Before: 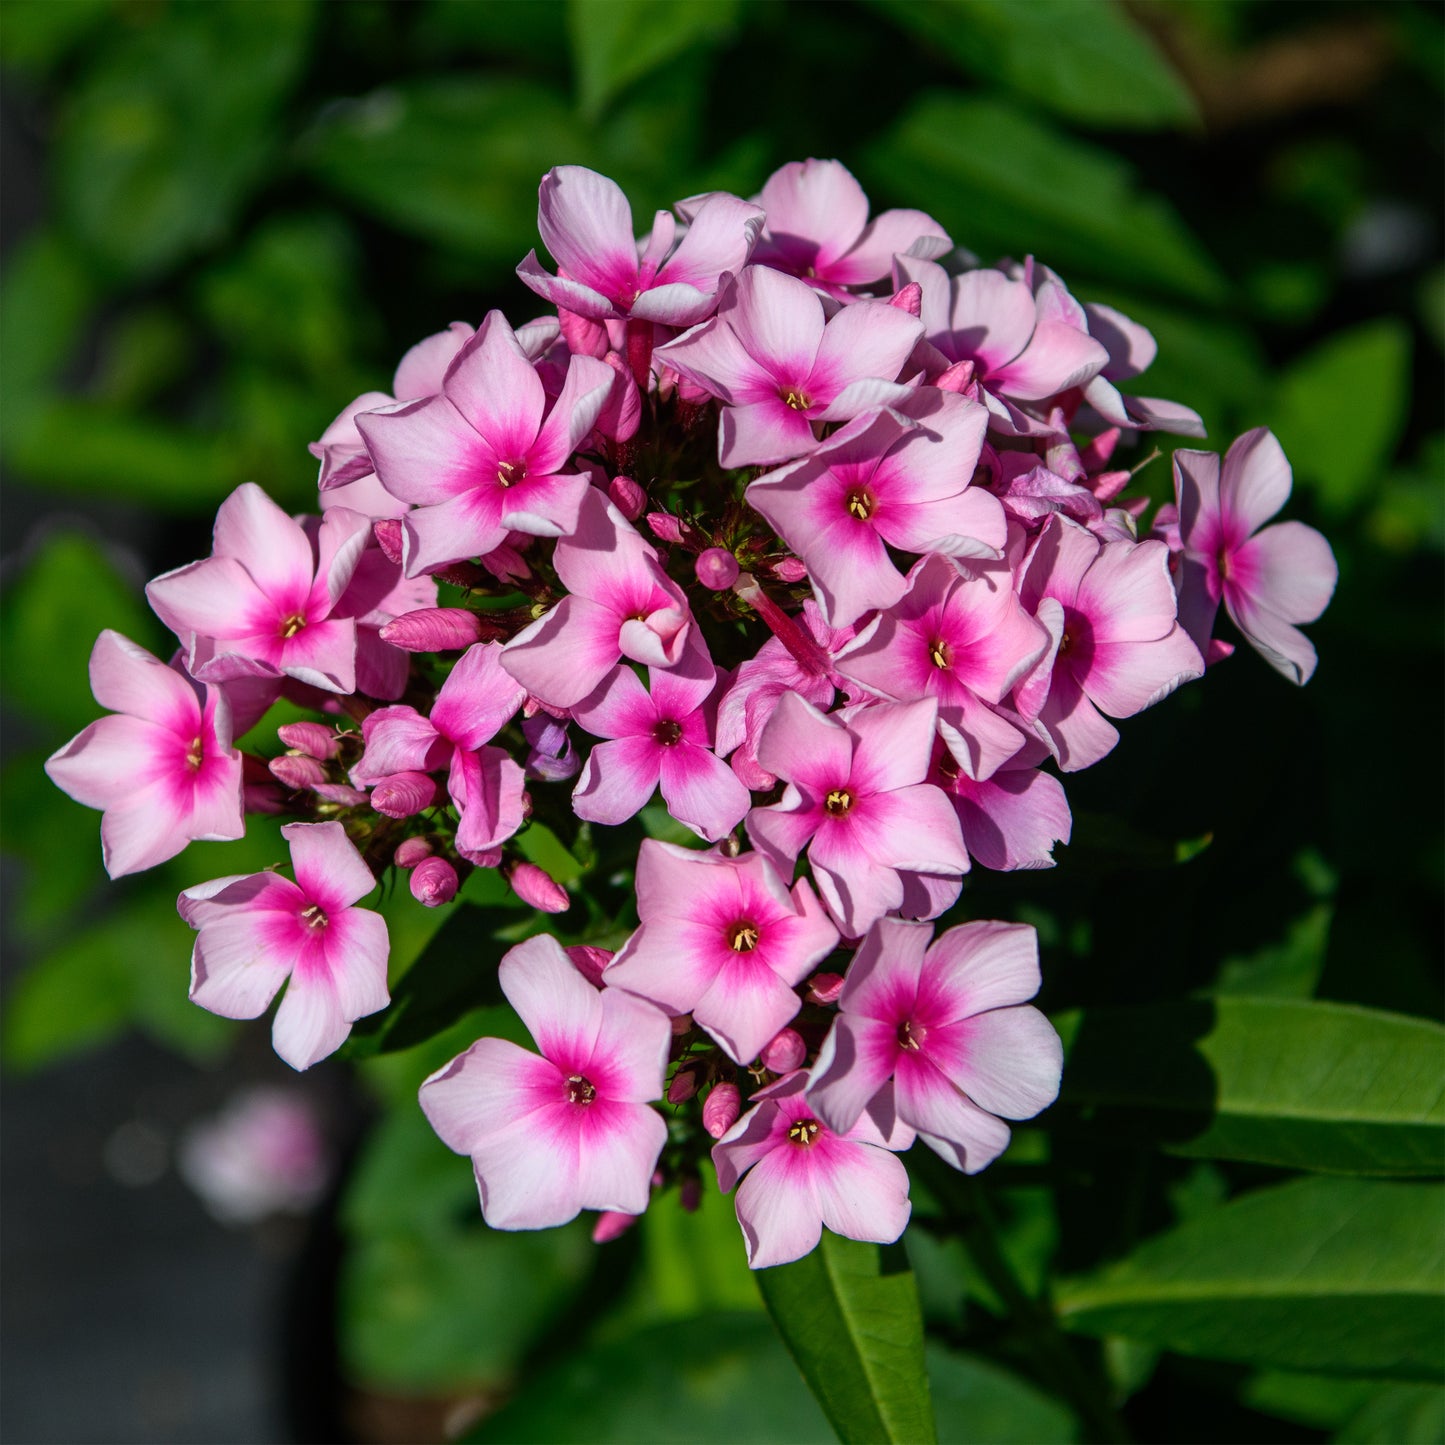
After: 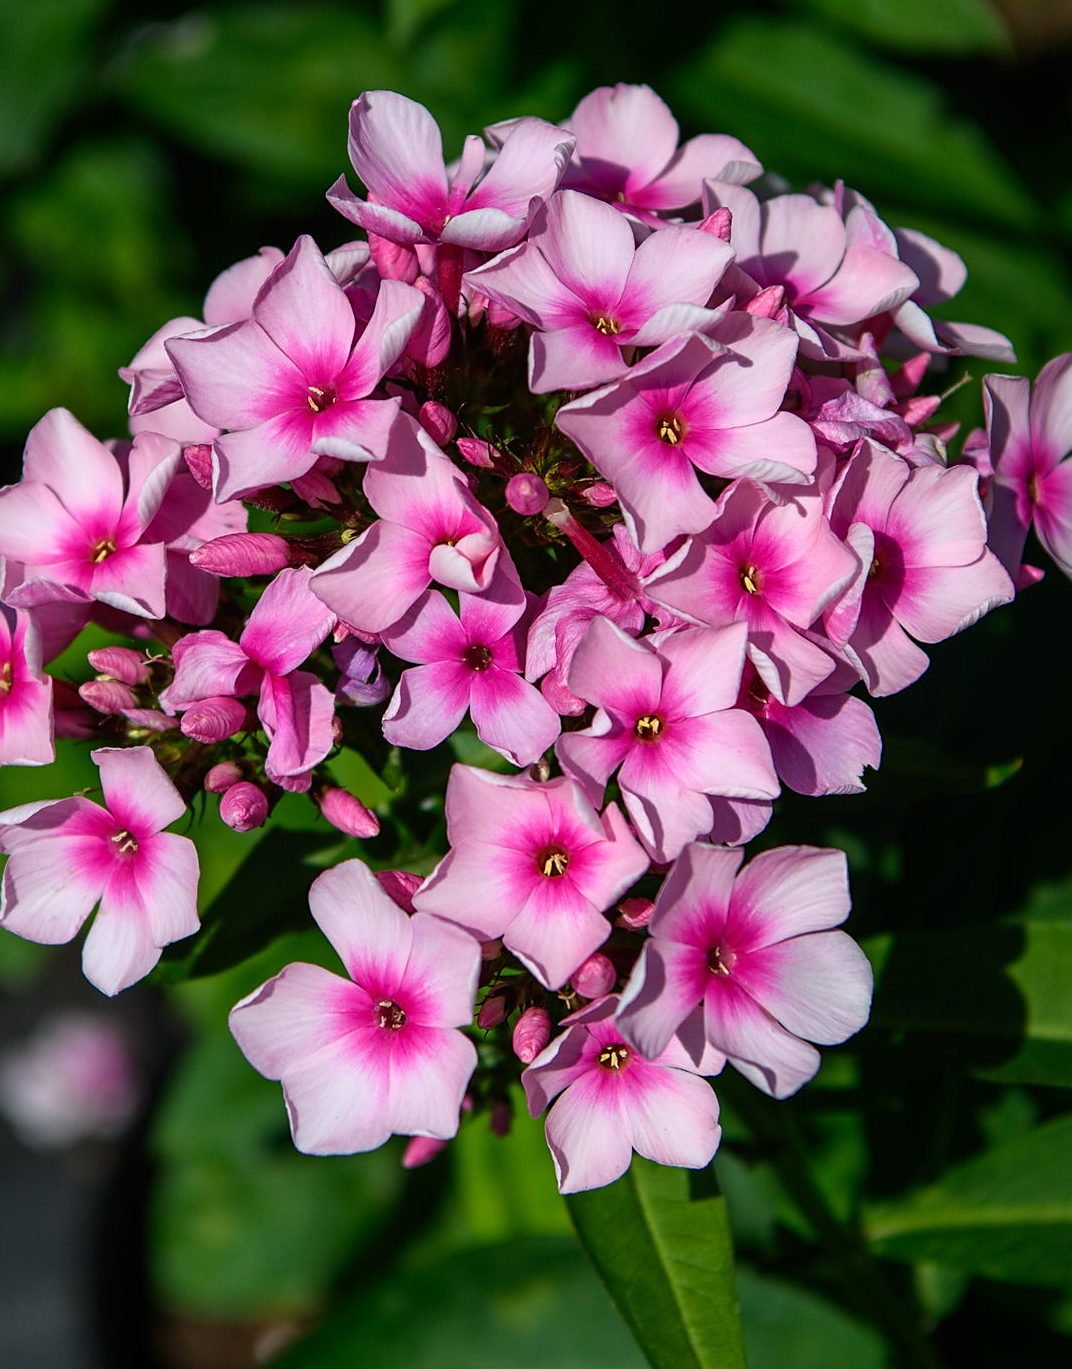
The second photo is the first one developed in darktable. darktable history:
crop and rotate: left 13.15%, top 5.251%, right 12.609%
sharpen: radius 1.864, amount 0.398, threshold 1.271
